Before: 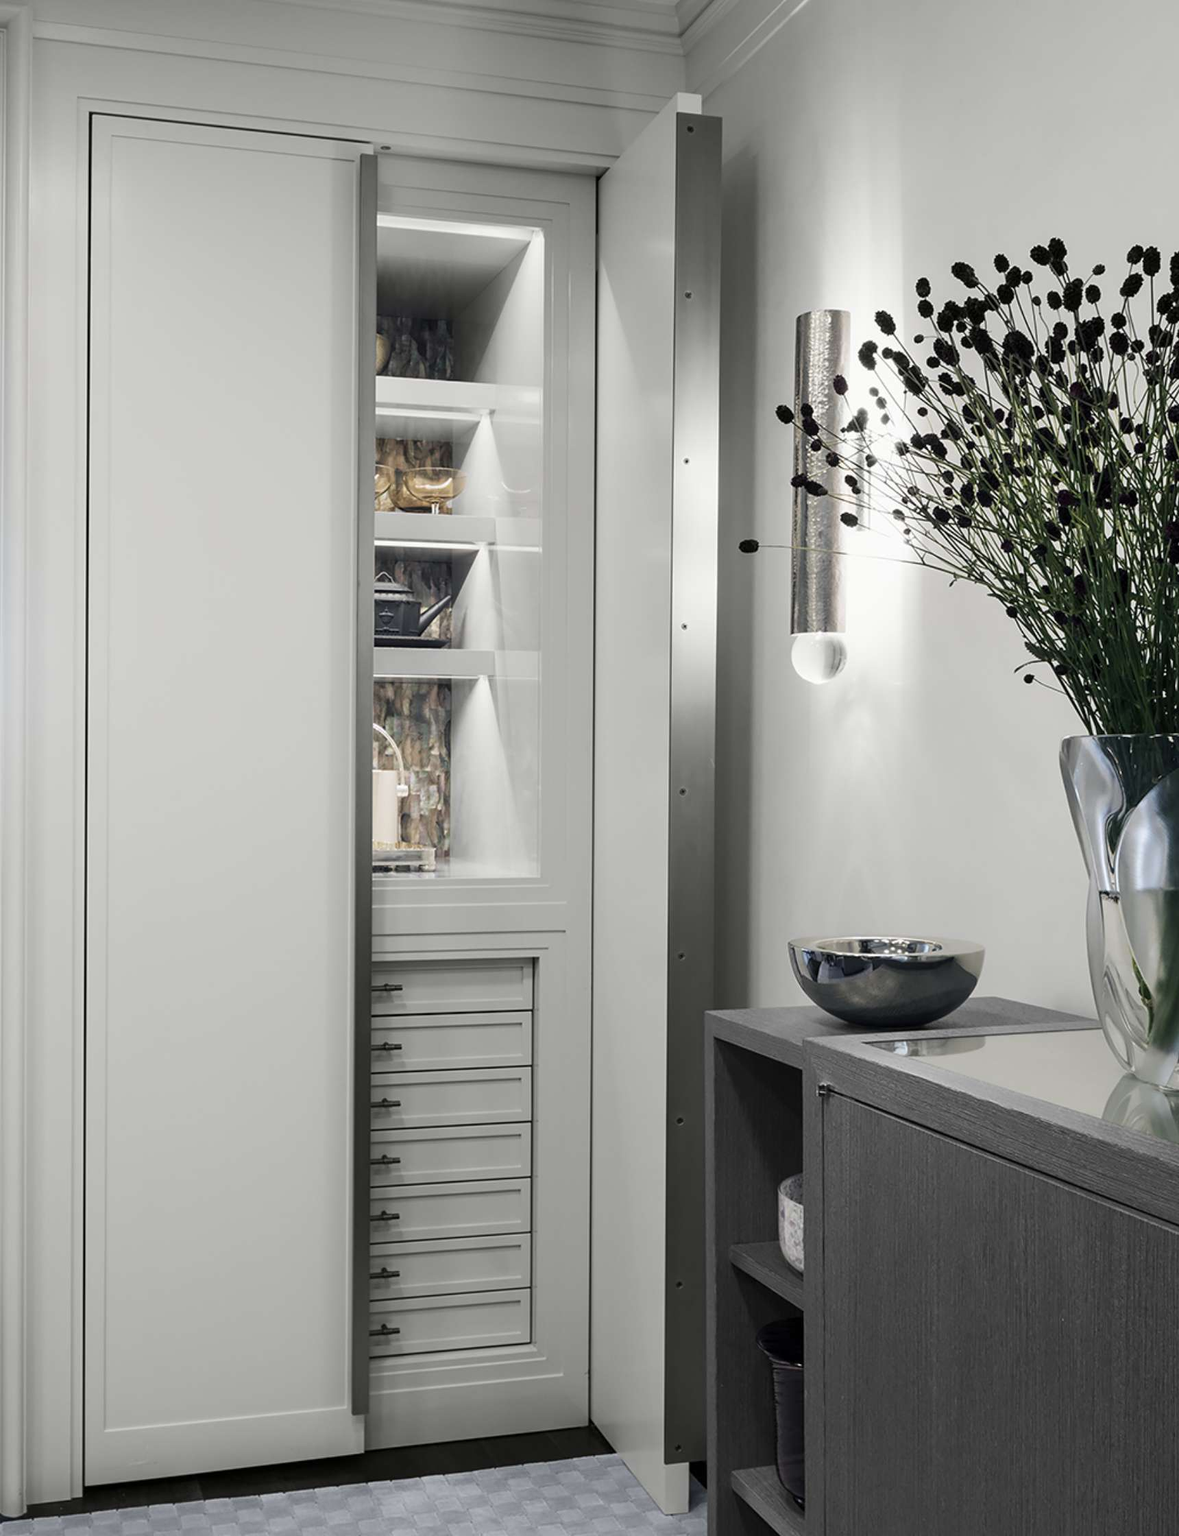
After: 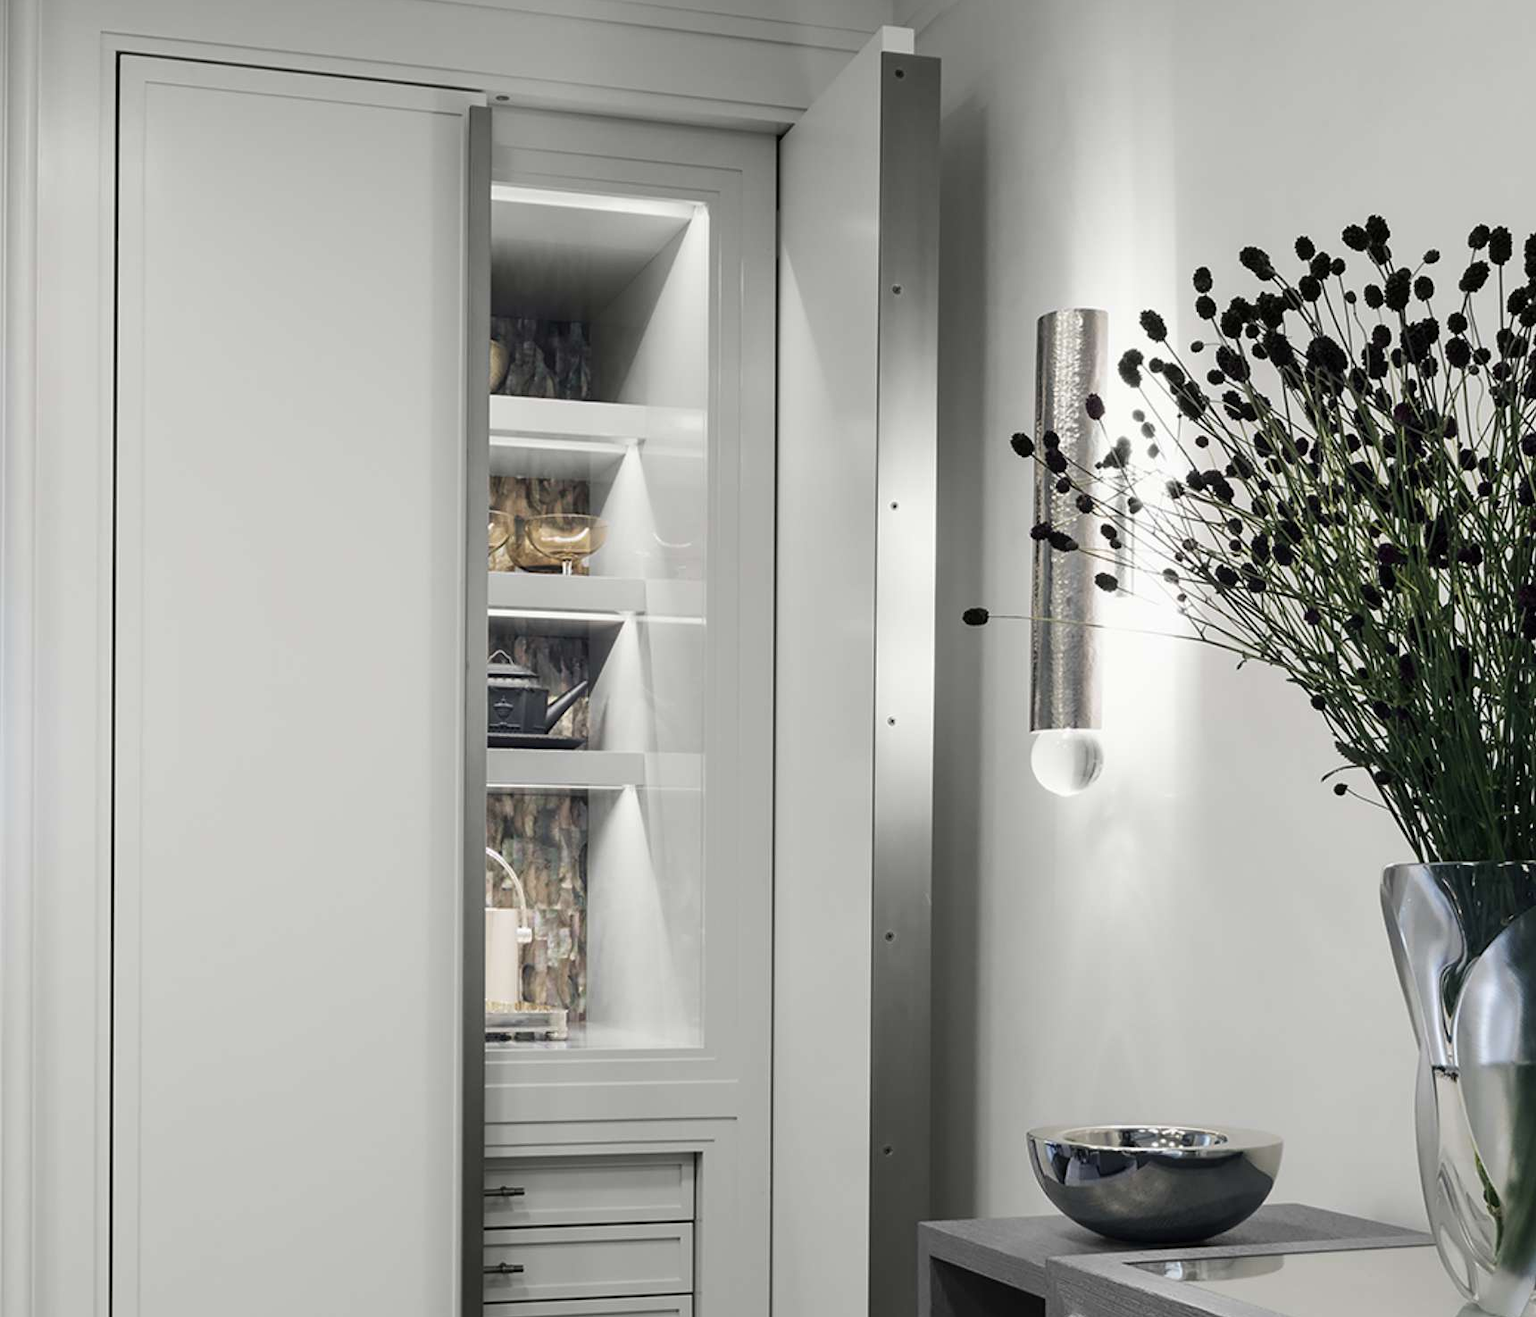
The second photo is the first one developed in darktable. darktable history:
crop and rotate: top 4.773%, bottom 29.363%
